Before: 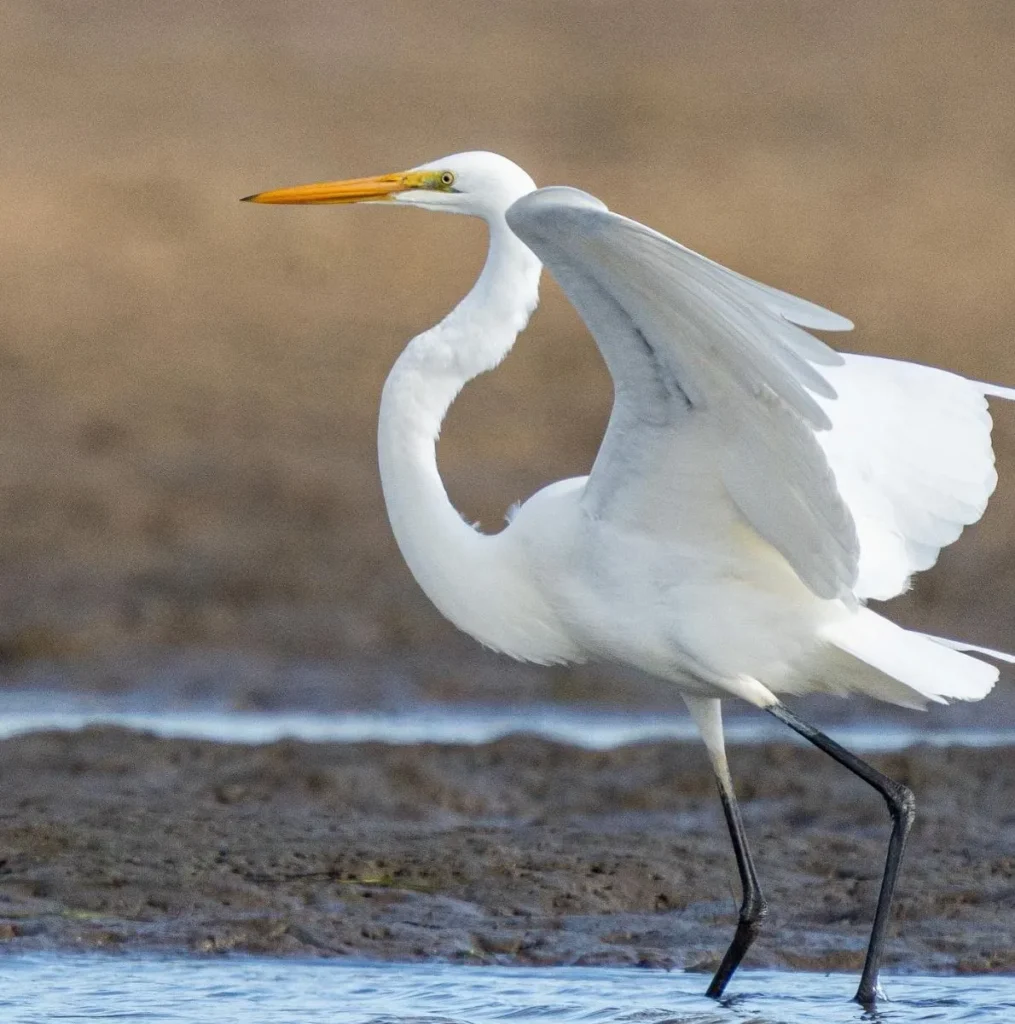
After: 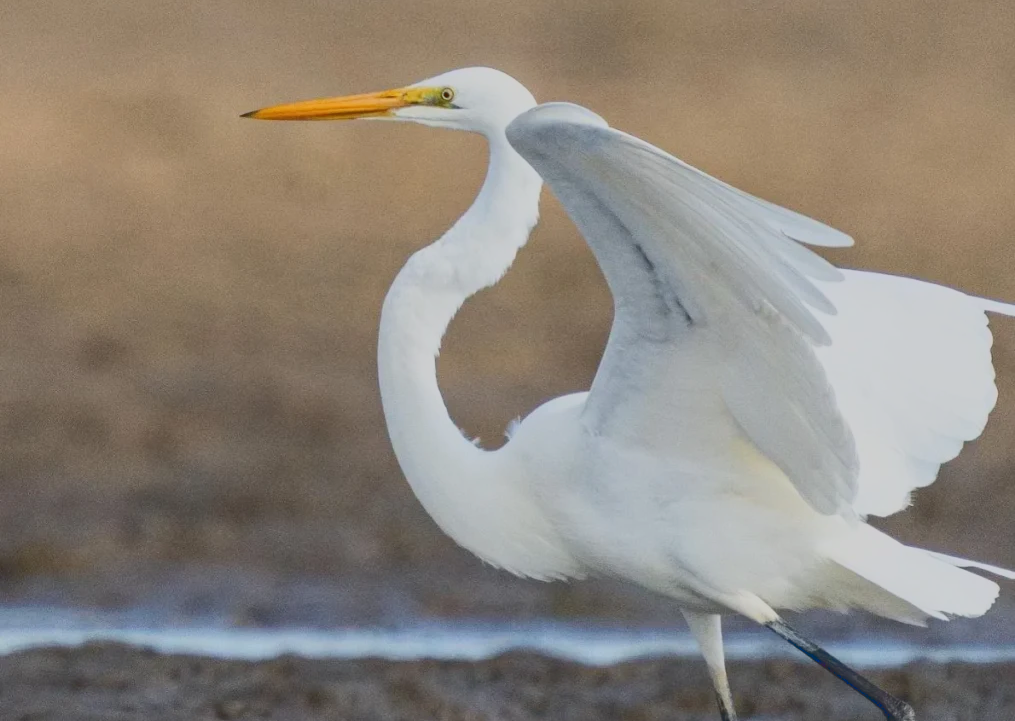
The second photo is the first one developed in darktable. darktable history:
crop and rotate: top 8.217%, bottom 21.337%
tone curve: curves: ch0 [(0, 0.148) (0.191, 0.225) (0.712, 0.695) (0.864, 0.797) (1, 0.839)], color space Lab, linked channels, preserve colors none
